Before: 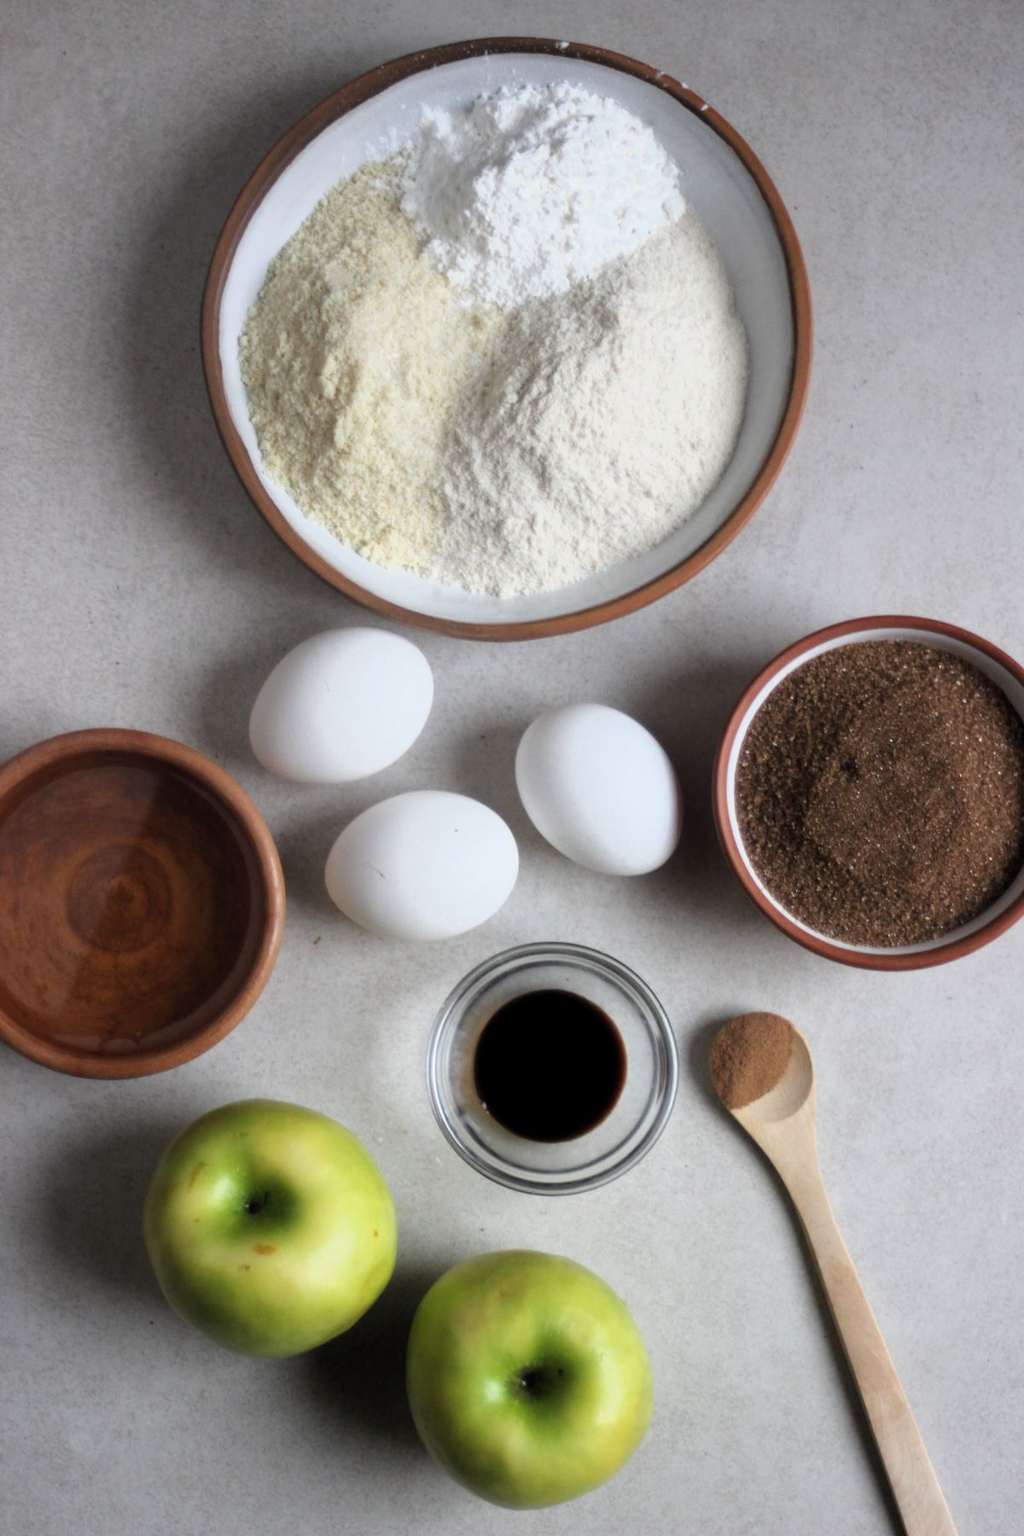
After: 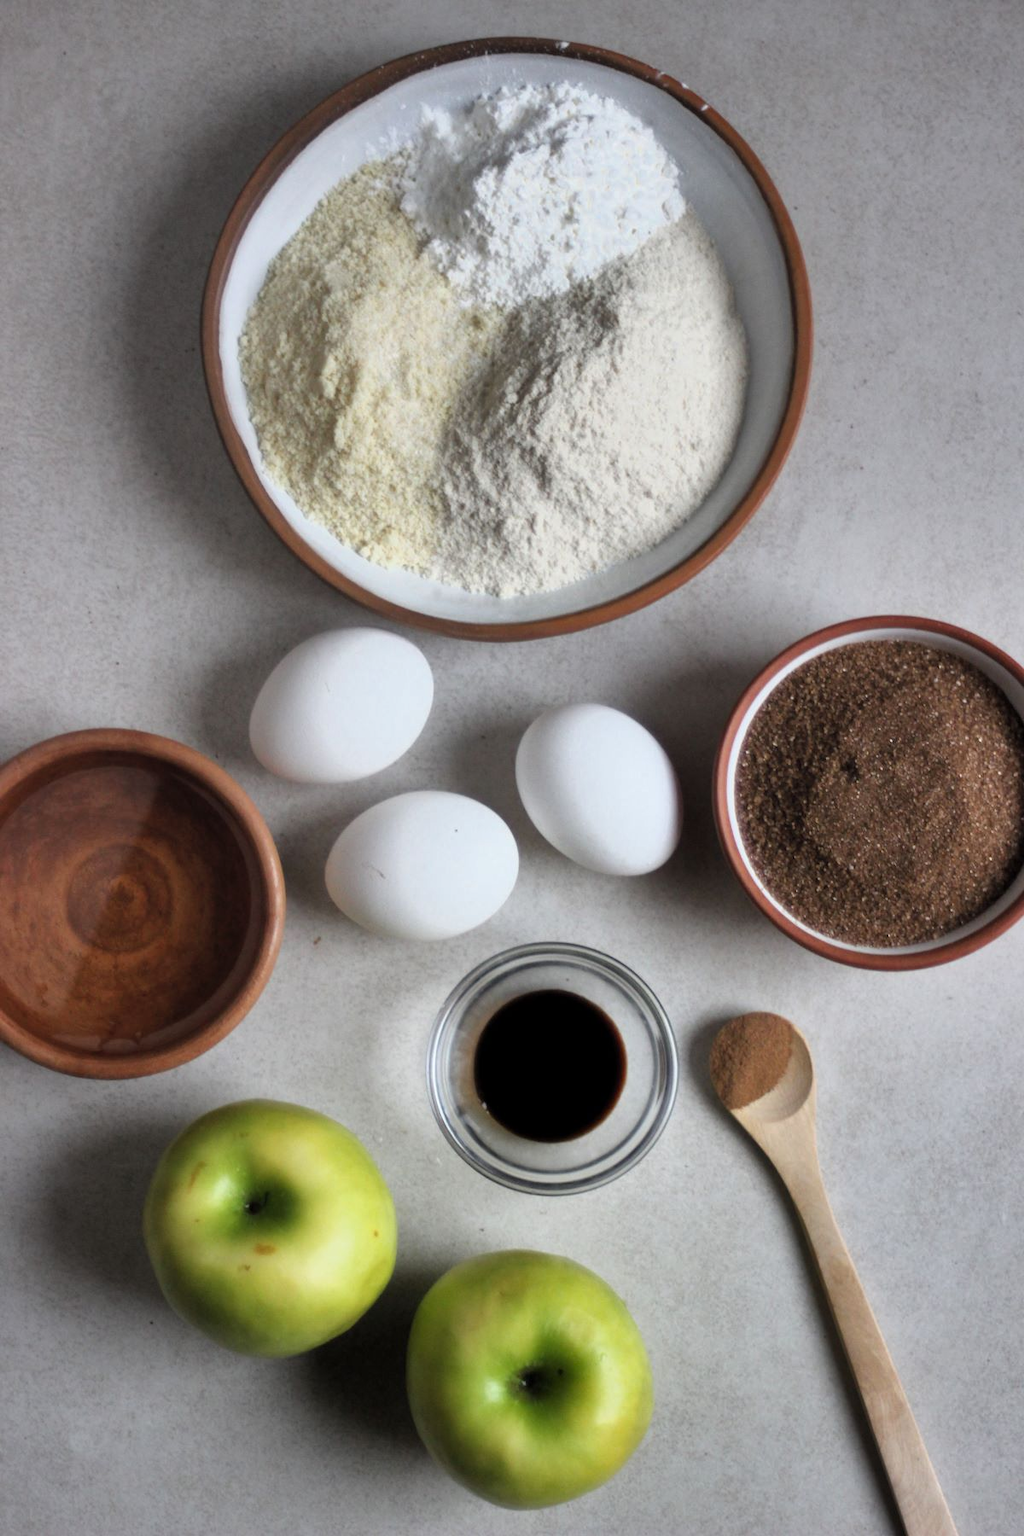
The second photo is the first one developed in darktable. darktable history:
shadows and highlights: shadows 60, highlights -60.23, soften with gaussian
